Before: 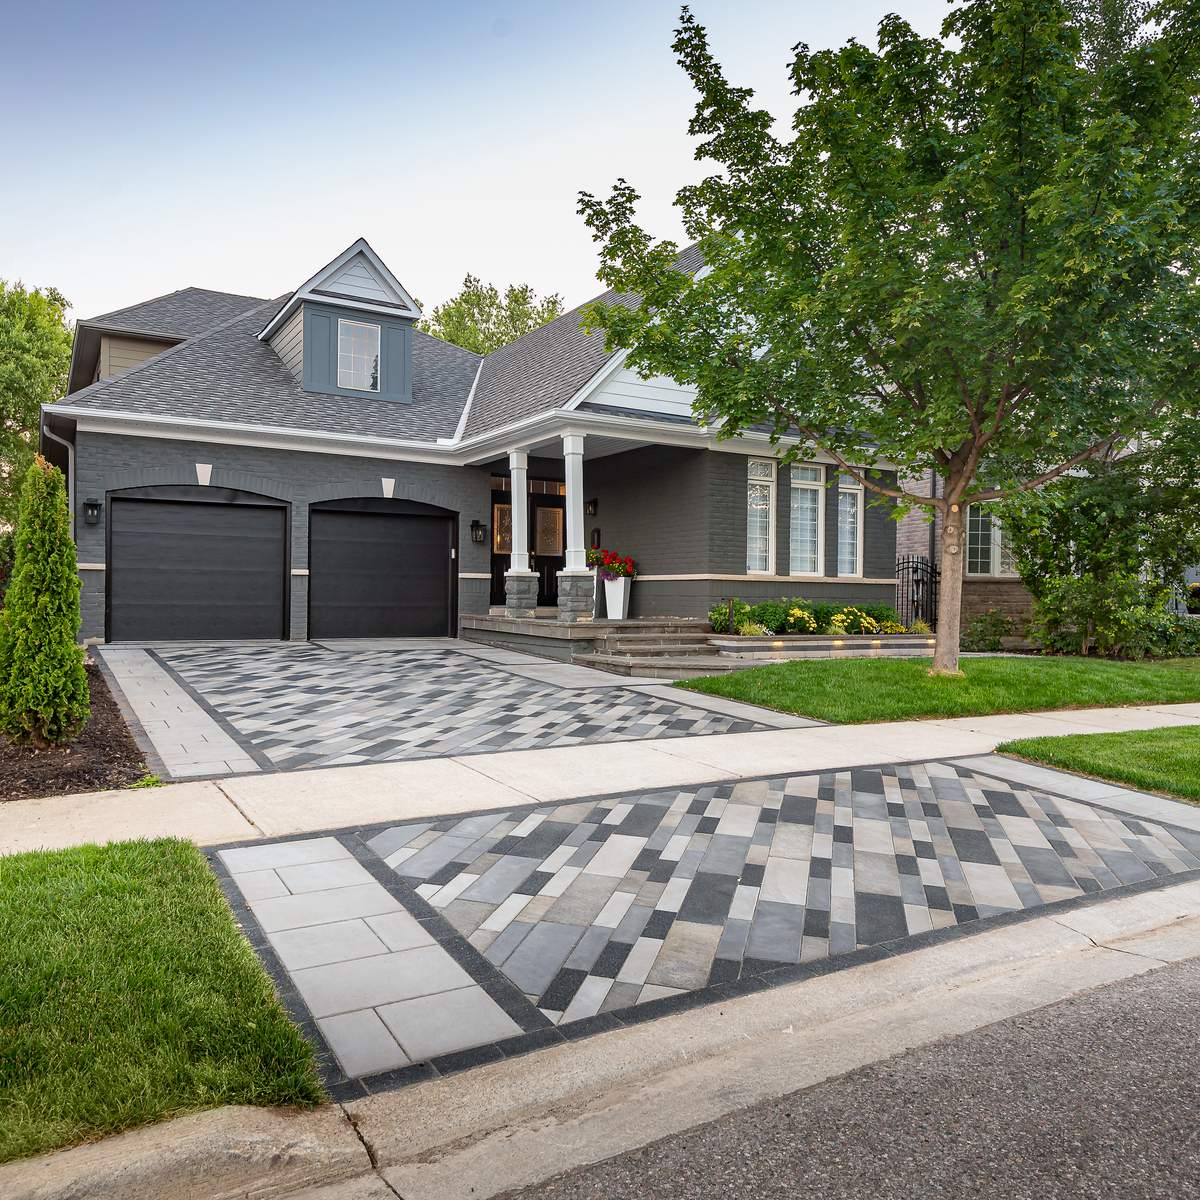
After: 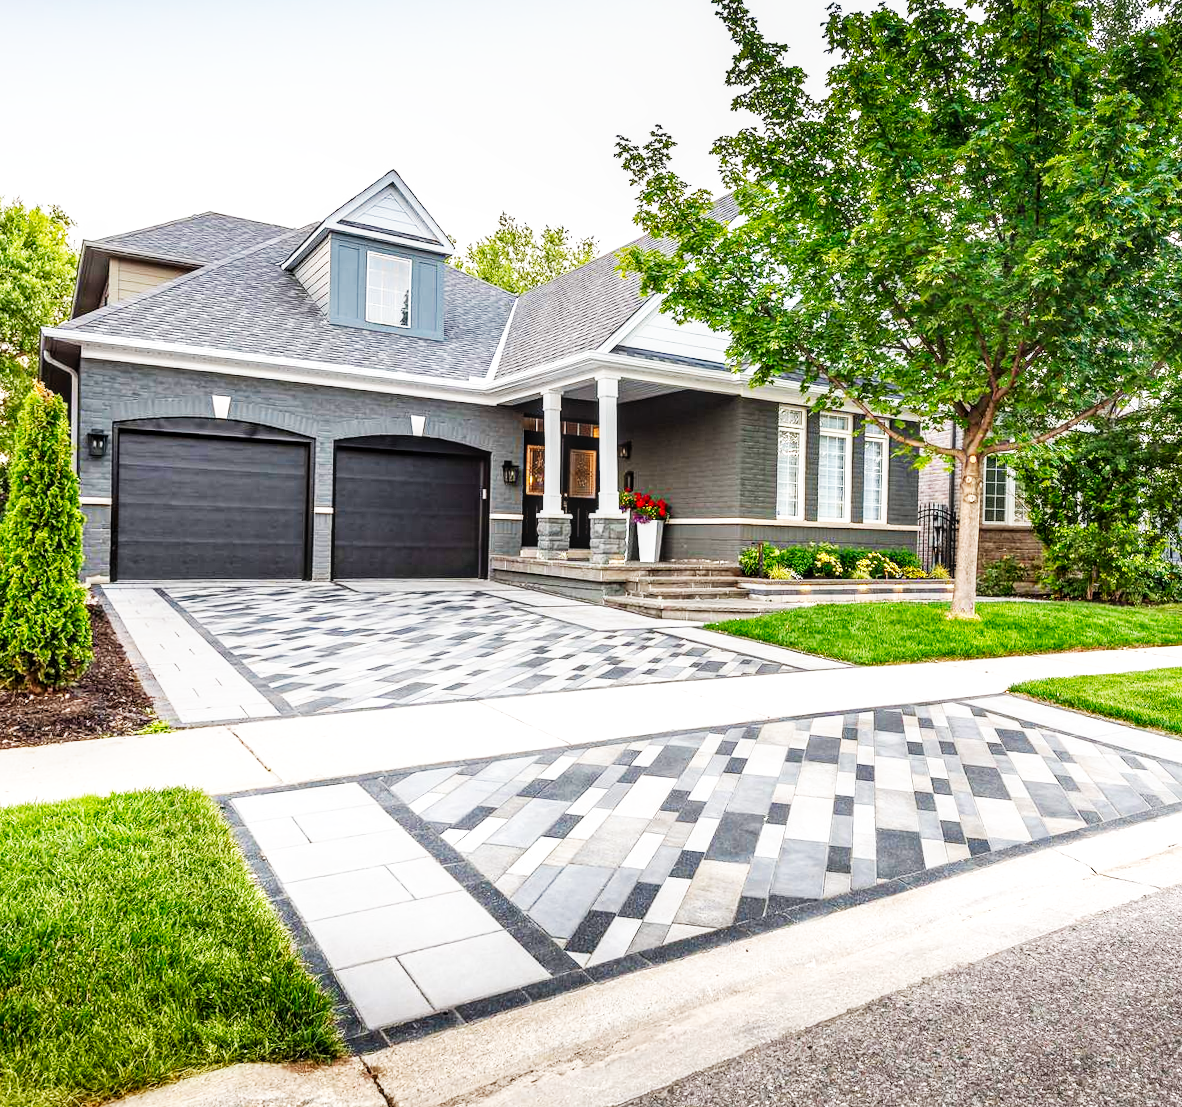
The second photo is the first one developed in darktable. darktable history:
base curve: curves: ch0 [(0, 0) (0.007, 0.004) (0.027, 0.03) (0.046, 0.07) (0.207, 0.54) (0.442, 0.872) (0.673, 0.972) (1, 1)], preserve colors none
local contrast: on, module defaults
rotate and perspective: rotation 0.679°, lens shift (horizontal) 0.136, crop left 0.009, crop right 0.991, crop top 0.078, crop bottom 0.95
crop: left 0.434%, top 0.485%, right 0.244%, bottom 0.386%
exposure: compensate highlight preservation false
